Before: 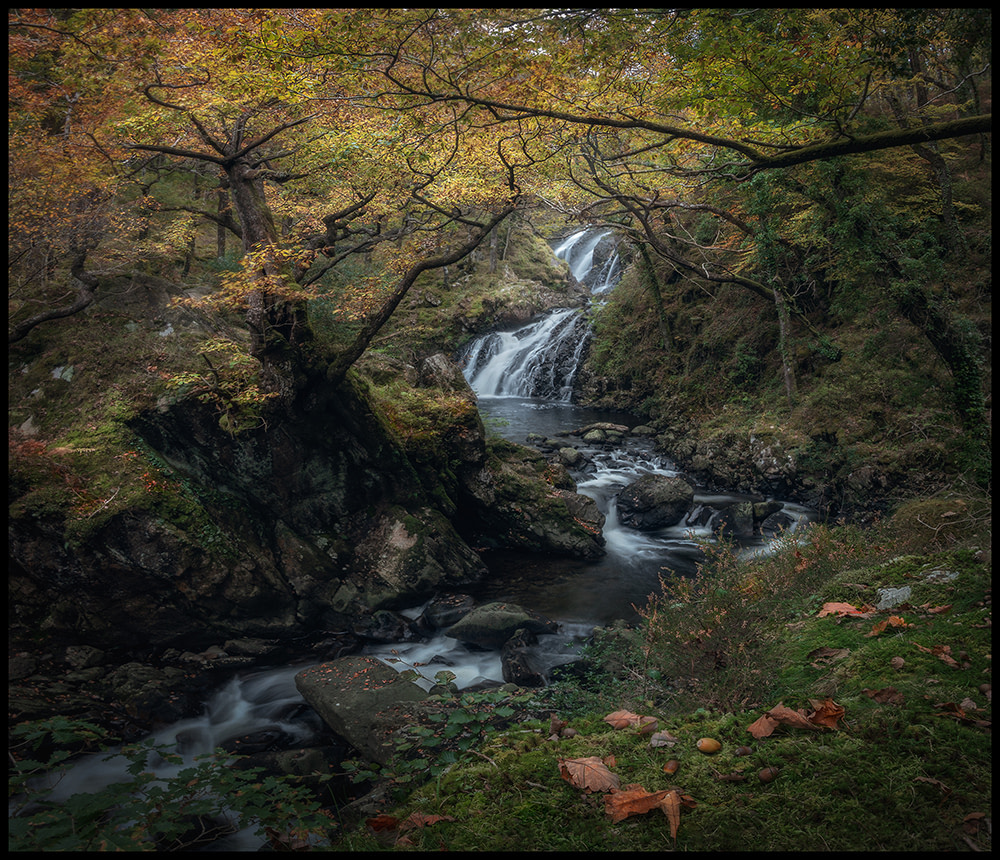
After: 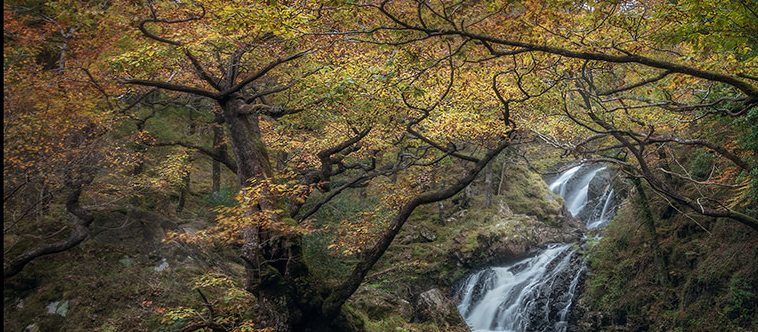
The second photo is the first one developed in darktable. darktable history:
exposure: black level correction 0.001, compensate highlight preservation false
crop: left 0.511%, top 7.63%, right 23.613%, bottom 53.722%
